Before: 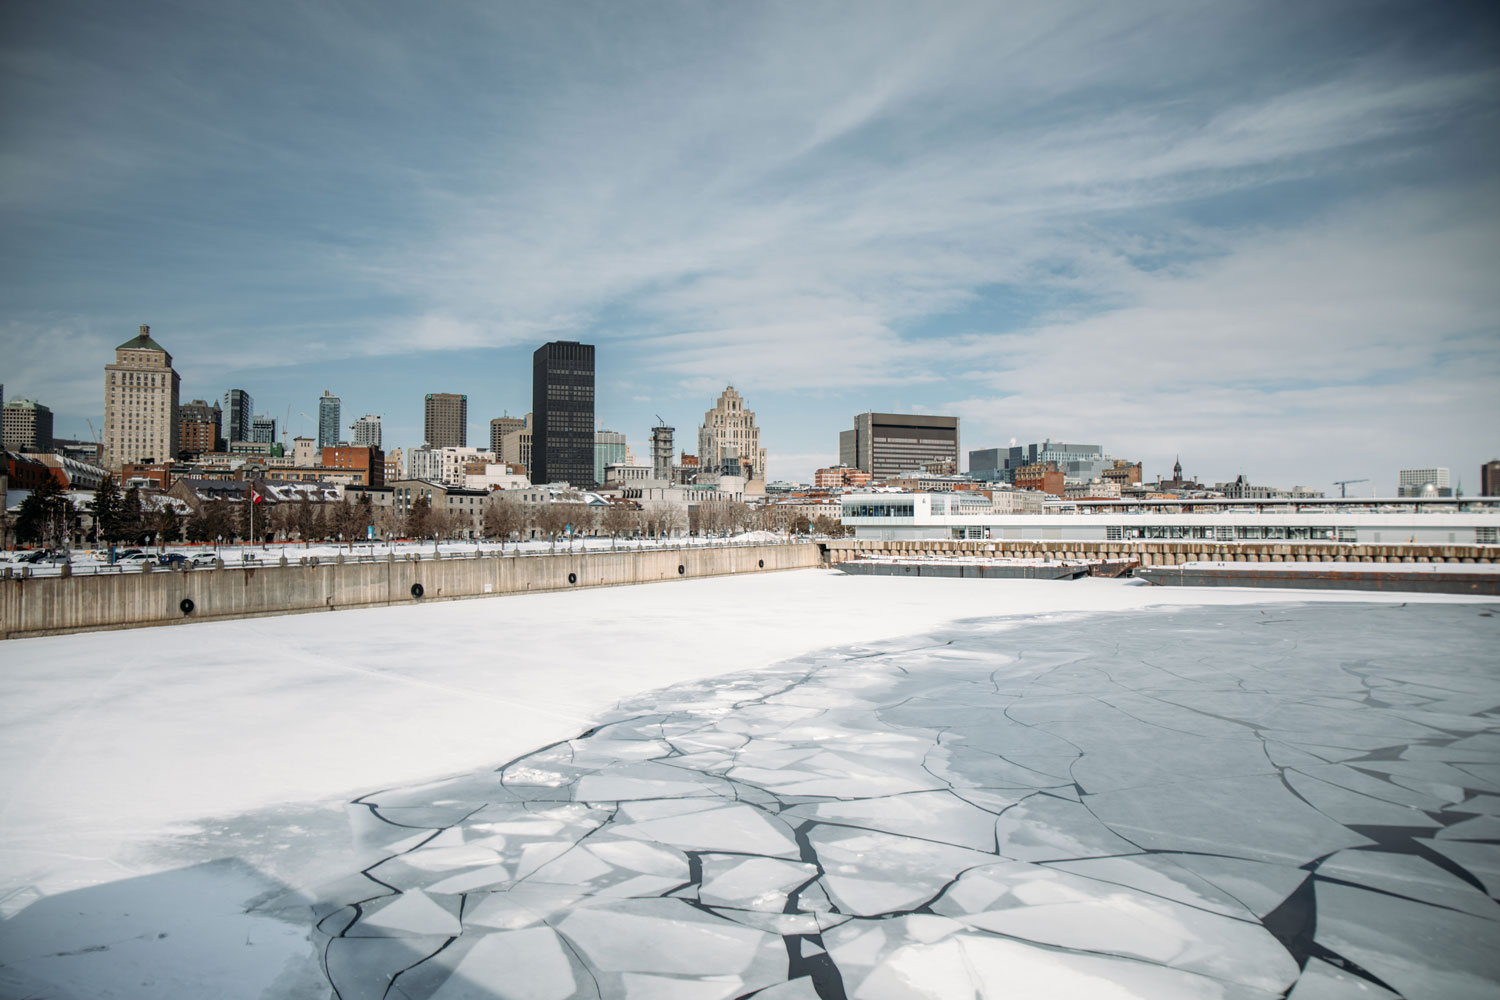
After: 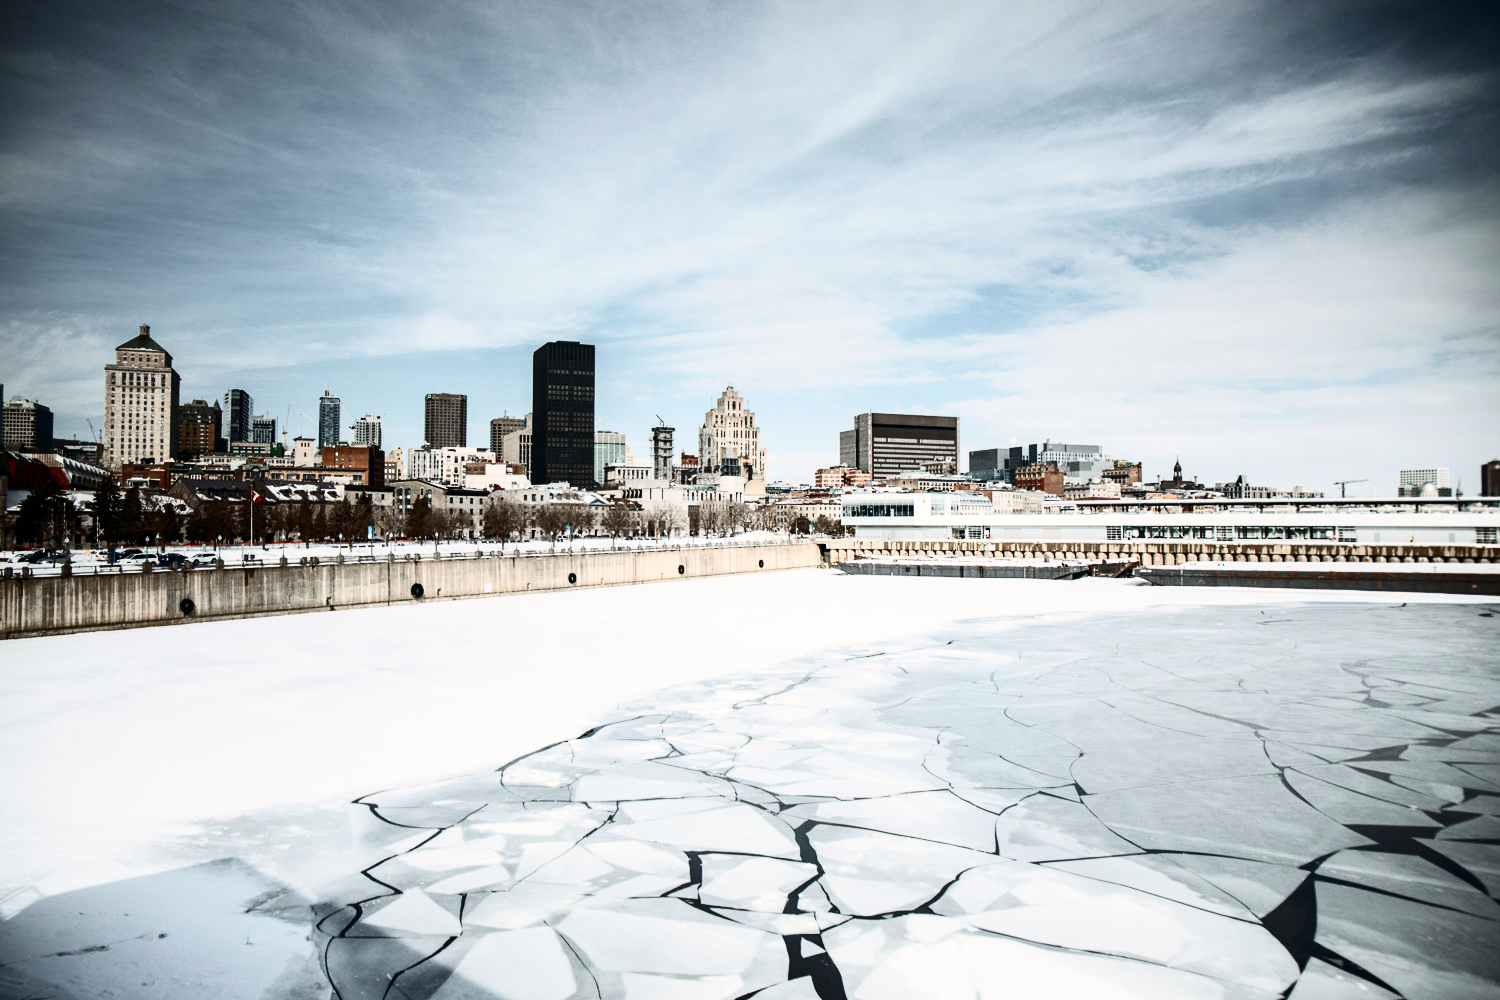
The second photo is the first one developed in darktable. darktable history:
contrast brightness saturation: contrast 0.5, saturation -0.1
tone equalizer: on, module defaults
